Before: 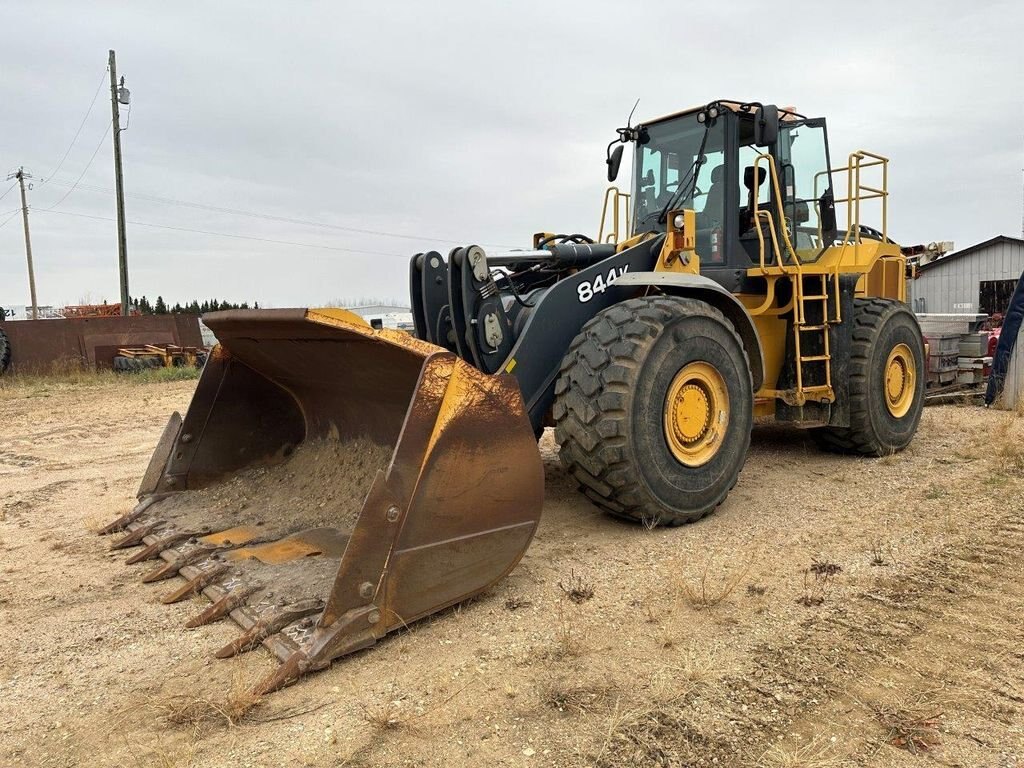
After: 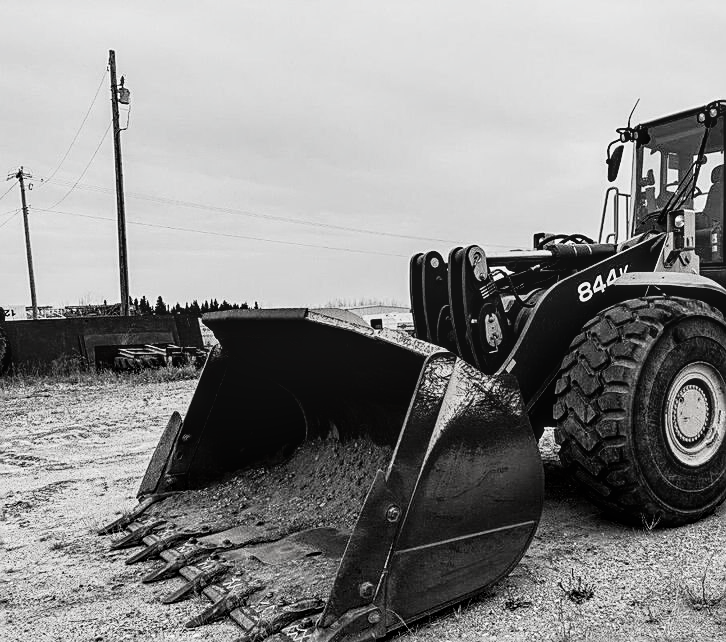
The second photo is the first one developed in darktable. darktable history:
crop: right 29.01%, bottom 16.298%
sharpen: on, module defaults
contrast brightness saturation: contrast -0.036, brightness -0.574, saturation -0.981
local contrast: on, module defaults
exposure: black level correction 0.013, compensate highlight preservation false
base curve: curves: ch0 [(0, 0) (0.028, 0.03) (0.121, 0.232) (0.46, 0.748) (0.859, 0.968) (1, 1)], exposure shift 0.01
